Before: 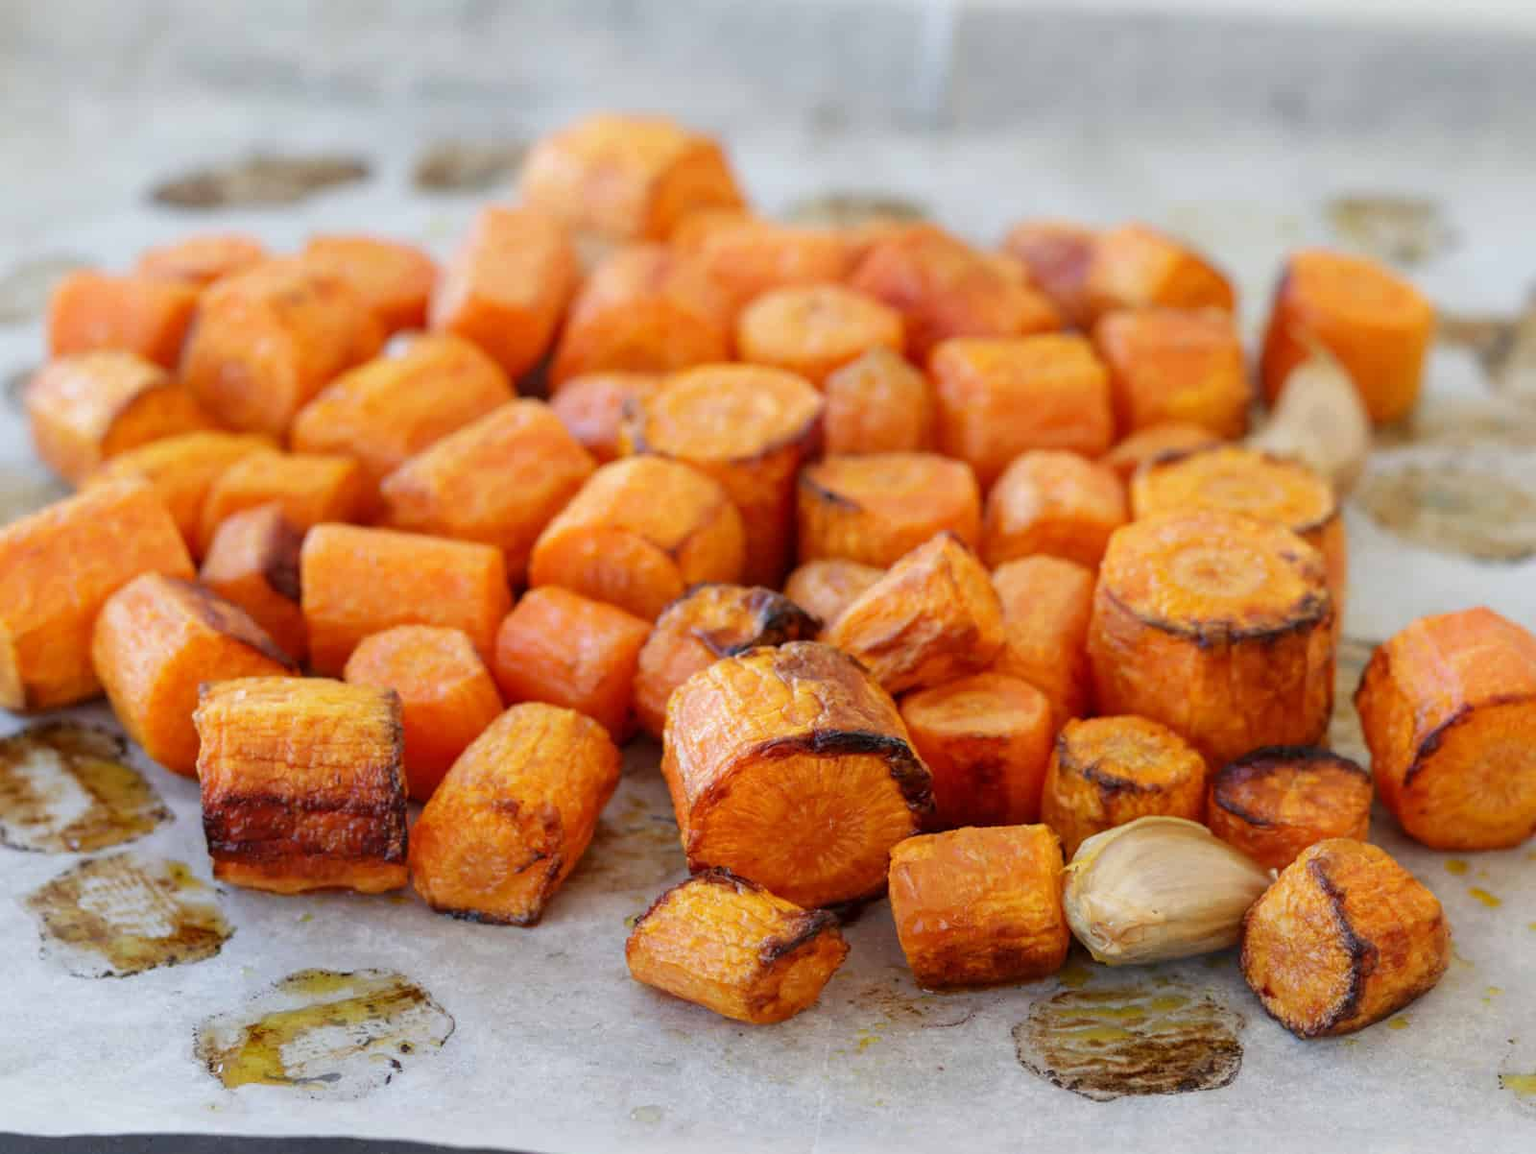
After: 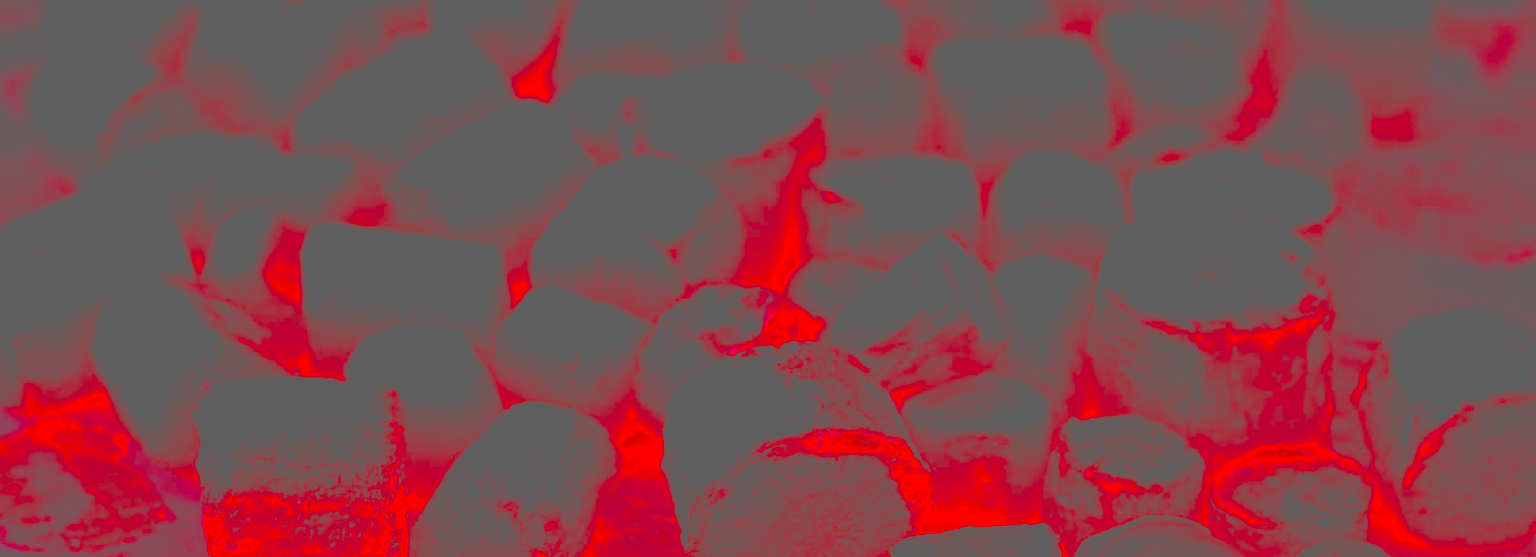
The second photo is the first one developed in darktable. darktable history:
crop and rotate: top 26.056%, bottom 25.543%
contrast brightness saturation: contrast -0.99, brightness -0.17, saturation 0.75
filmic rgb: black relative exposure -7.65 EV, white relative exposure 4.56 EV, hardness 3.61
white balance: red 4.26, blue 1.802
